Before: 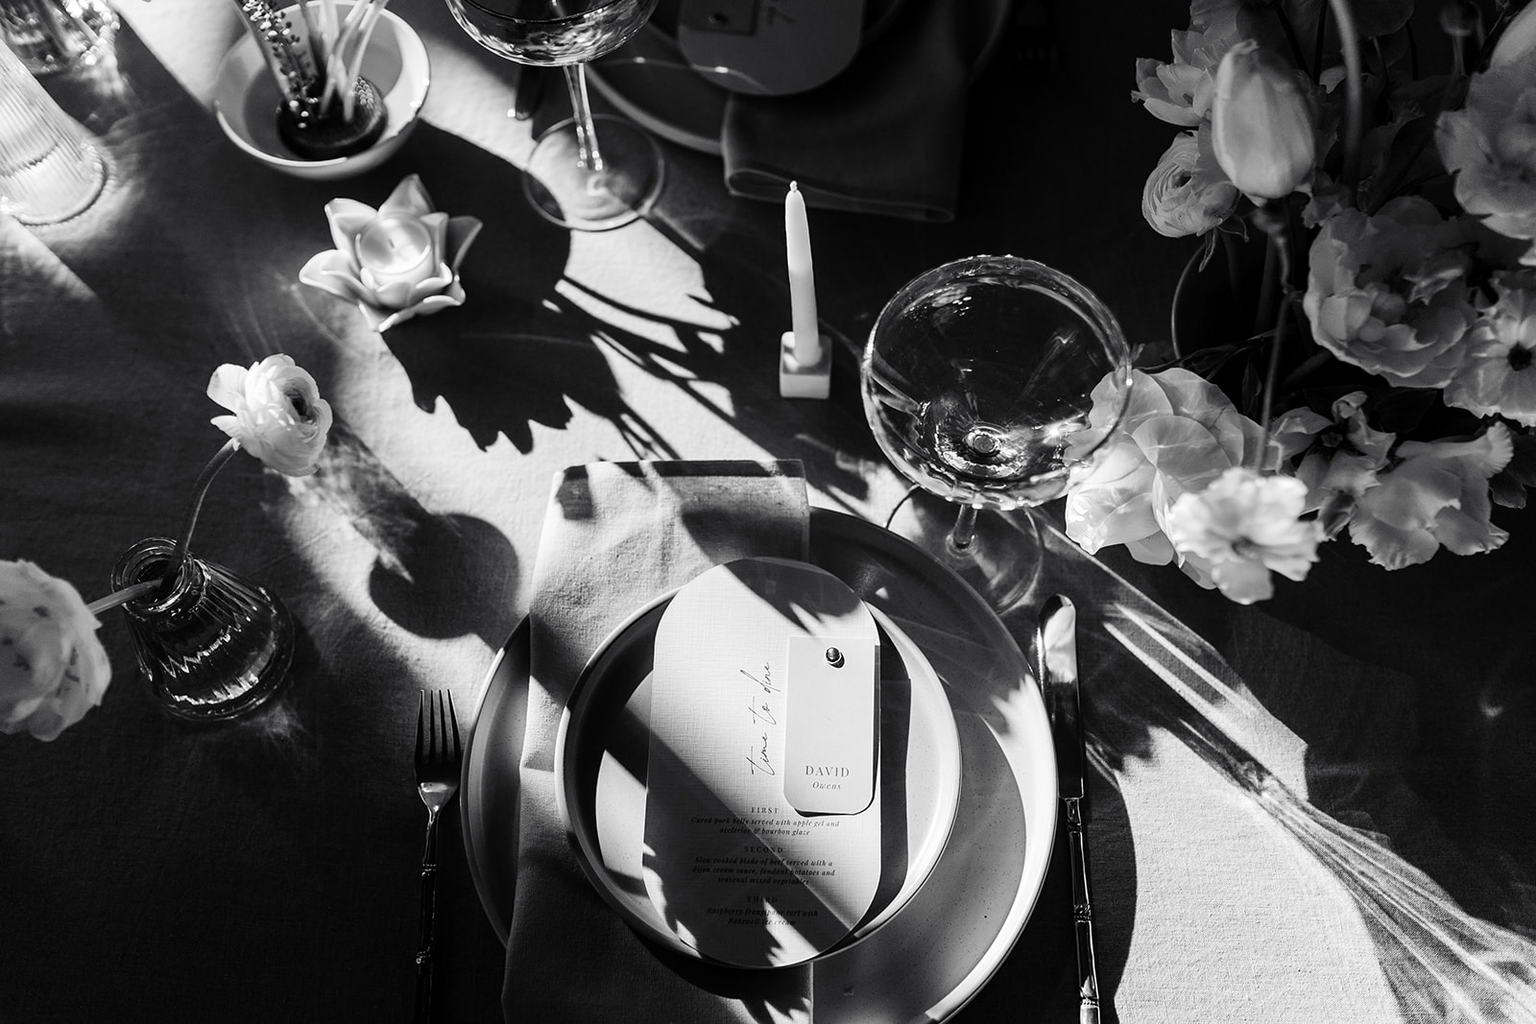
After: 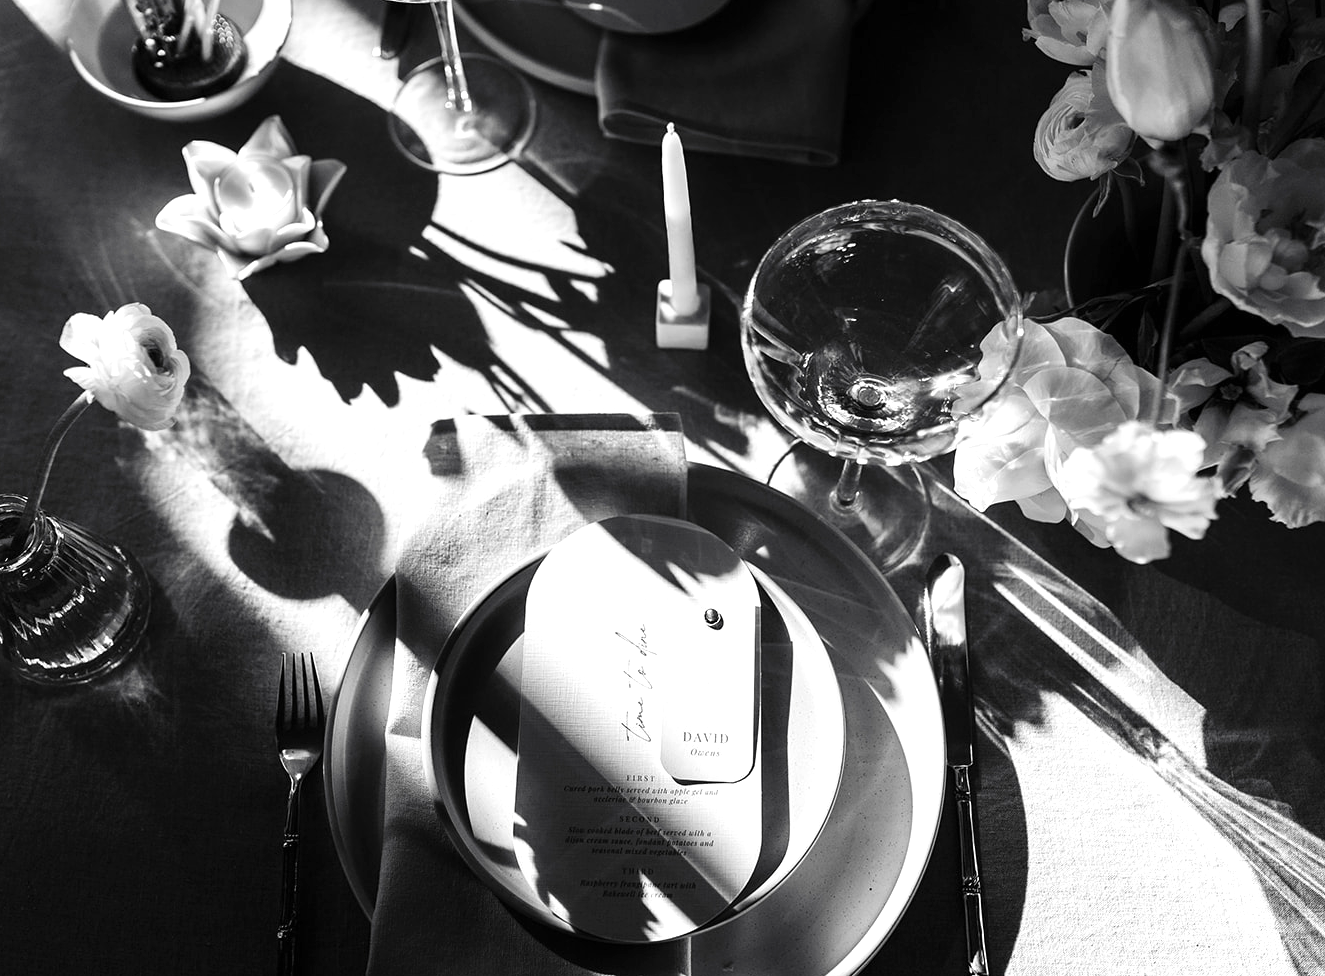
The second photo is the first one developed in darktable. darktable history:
crop: left 9.807%, top 6.259%, right 7.334%, bottom 2.177%
exposure: black level correction 0, exposure 0.5 EV, compensate highlight preservation false
